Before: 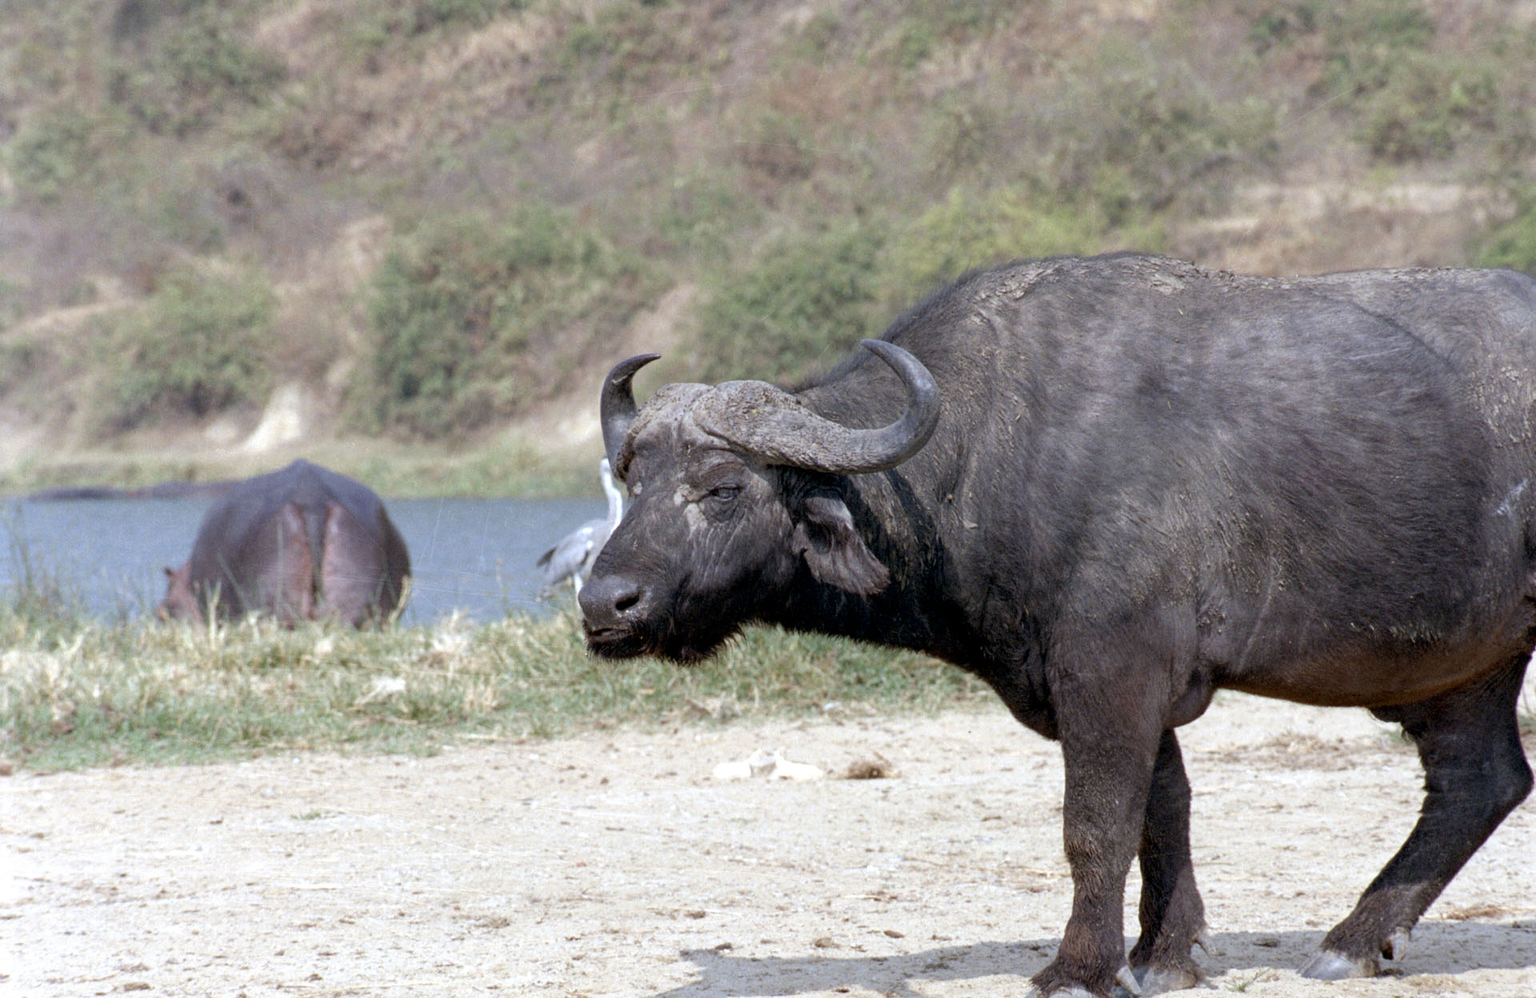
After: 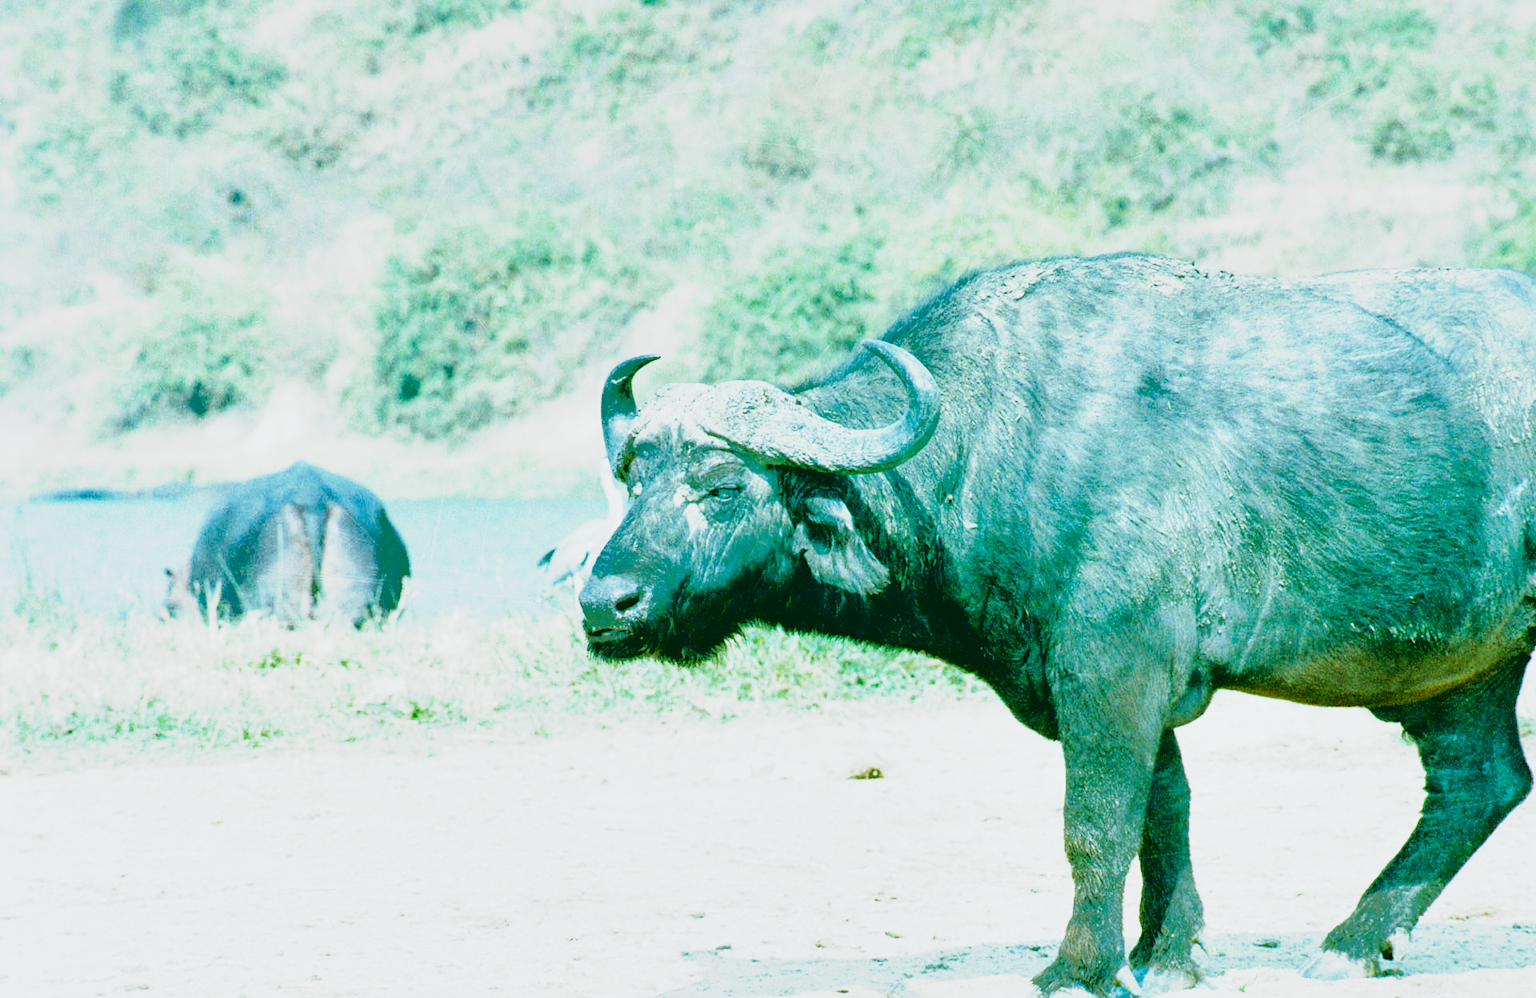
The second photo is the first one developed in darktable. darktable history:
exposure: black level correction -0.005, exposure 1.002 EV, compensate highlight preservation false
tone curve: curves: ch0 [(0, 0.008) (0.046, 0.032) (0.151, 0.108) (0.367, 0.379) (0.496, 0.526) (0.771, 0.786) (0.857, 0.85) (1, 0.965)]; ch1 [(0, 0) (0.248, 0.252) (0.388, 0.383) (0.482, 0.478) (0.499, 0.499) (0.518, 0.518) (0.544, 0.552) (0.585, 0.617) (0.683, 0.735) (0.823, 0.894) (1, 1)]; ch2 [(0, 0) (0.302, 0.284) (0.427, 0.417) (0.473, 0.47) (0.503, 0.503) (0.523, 0.518) (0.55, 0.563) (0.624, 0.643) (0.753, 0.764) (1, 1)], color space Lab, independent channels, preserve colors none
color balance rgb: shadows lift › chroma 11.71%, shadows lift › hue 133.46°, power › chroma 2.15%, power › hue 166.83°, highlights gain › chroma 4%, highlights gain › hue 200.2°, perceptual saturation grading › global saturation 18.05%
shadows and highlights: shadows 40, highlights -60
base curve: curves: ch0 [(0, 0) (0.007, 0.004) (0.027, 0.03) (0.046, 0.07) (0.207, 0.54) (0.442, 0.872) (0.673, 0.972) (1, 1)], preserve colors none
